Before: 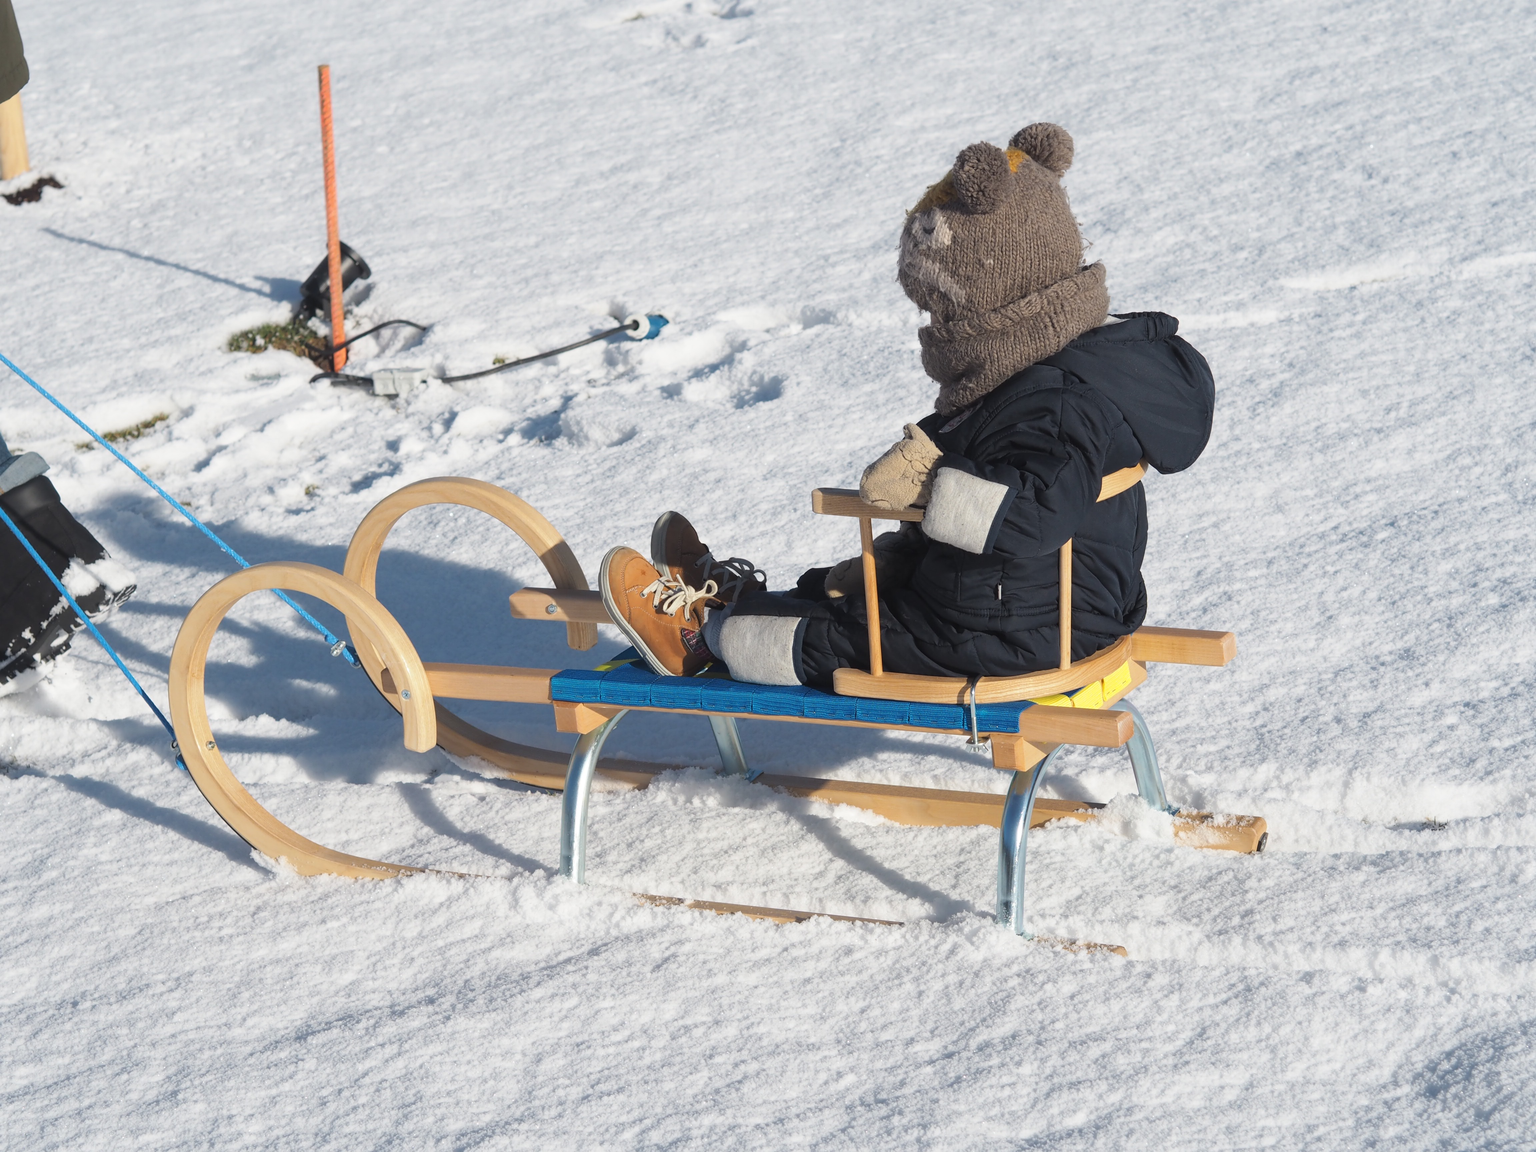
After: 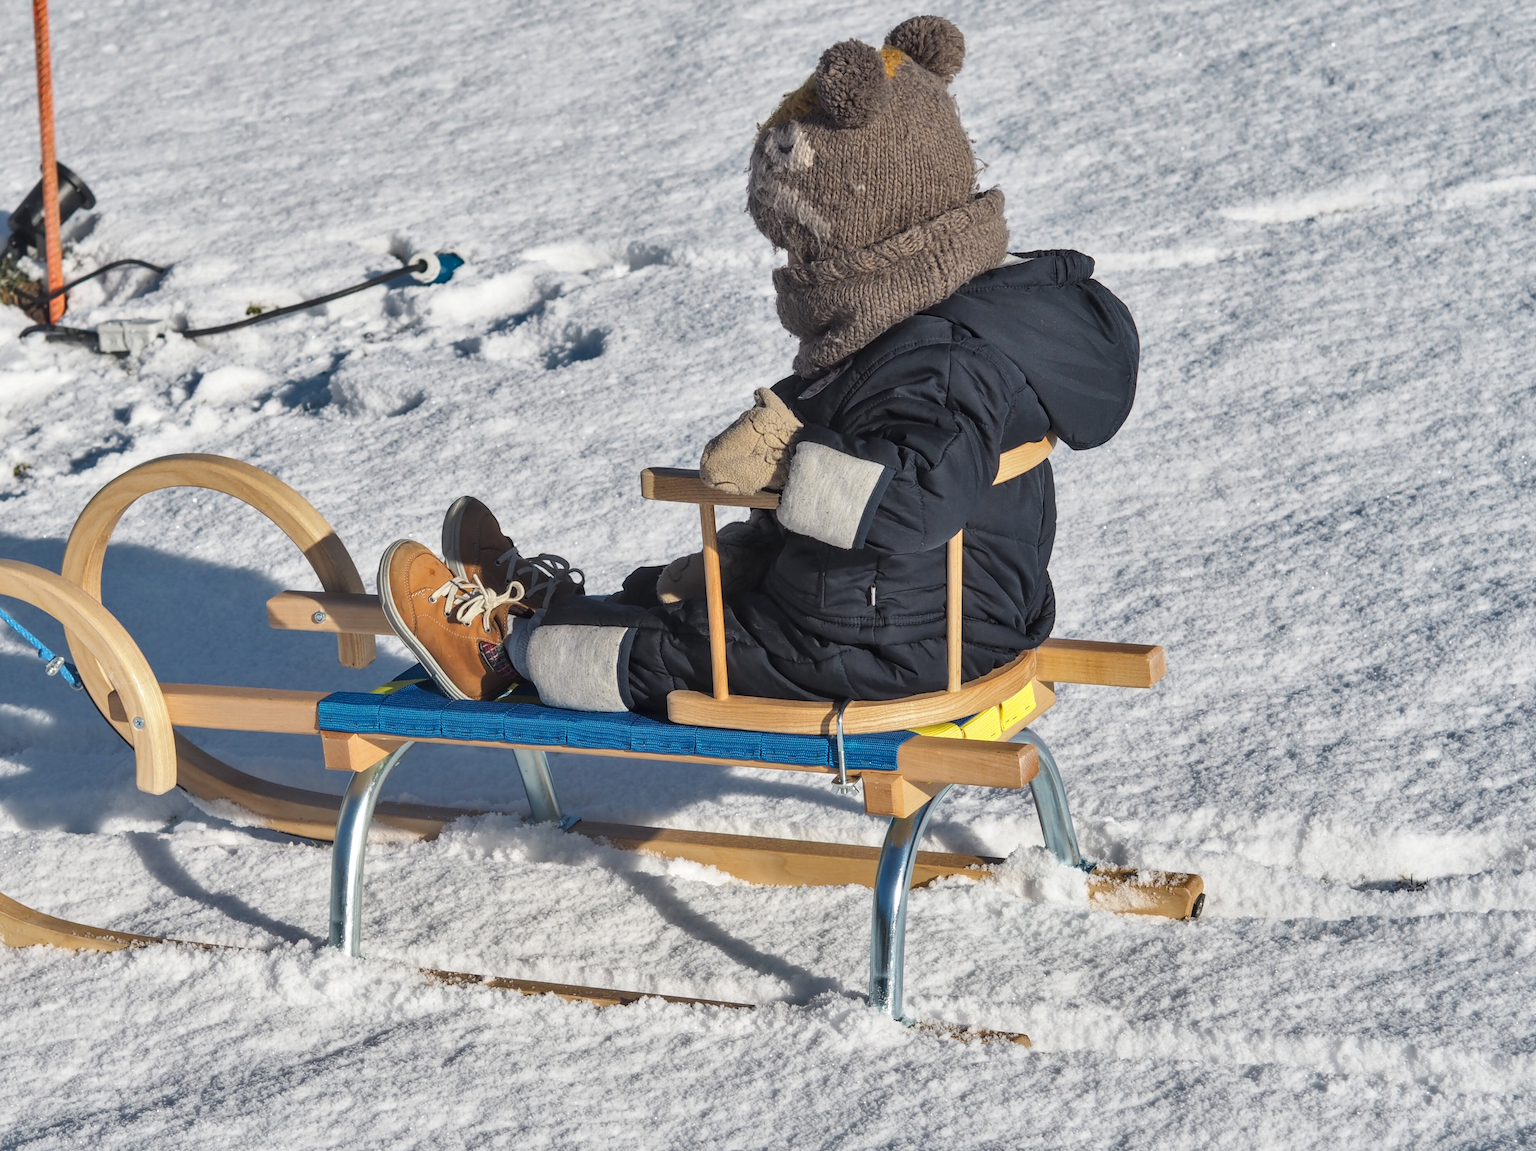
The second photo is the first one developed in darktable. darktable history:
local contrast: on, module defaults
crop: left 19.159%, top 9.58%, bottom 9.58%
shadows and highlights: soften with gaussian
